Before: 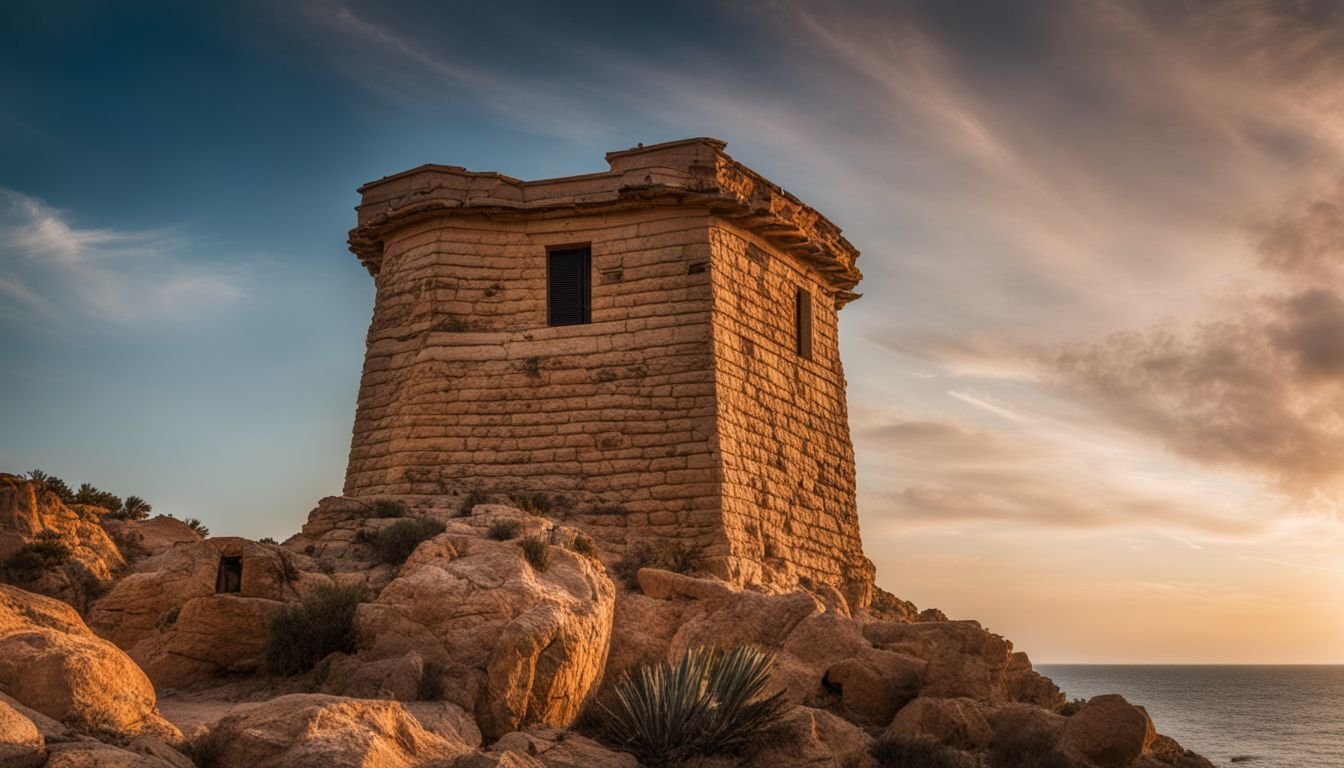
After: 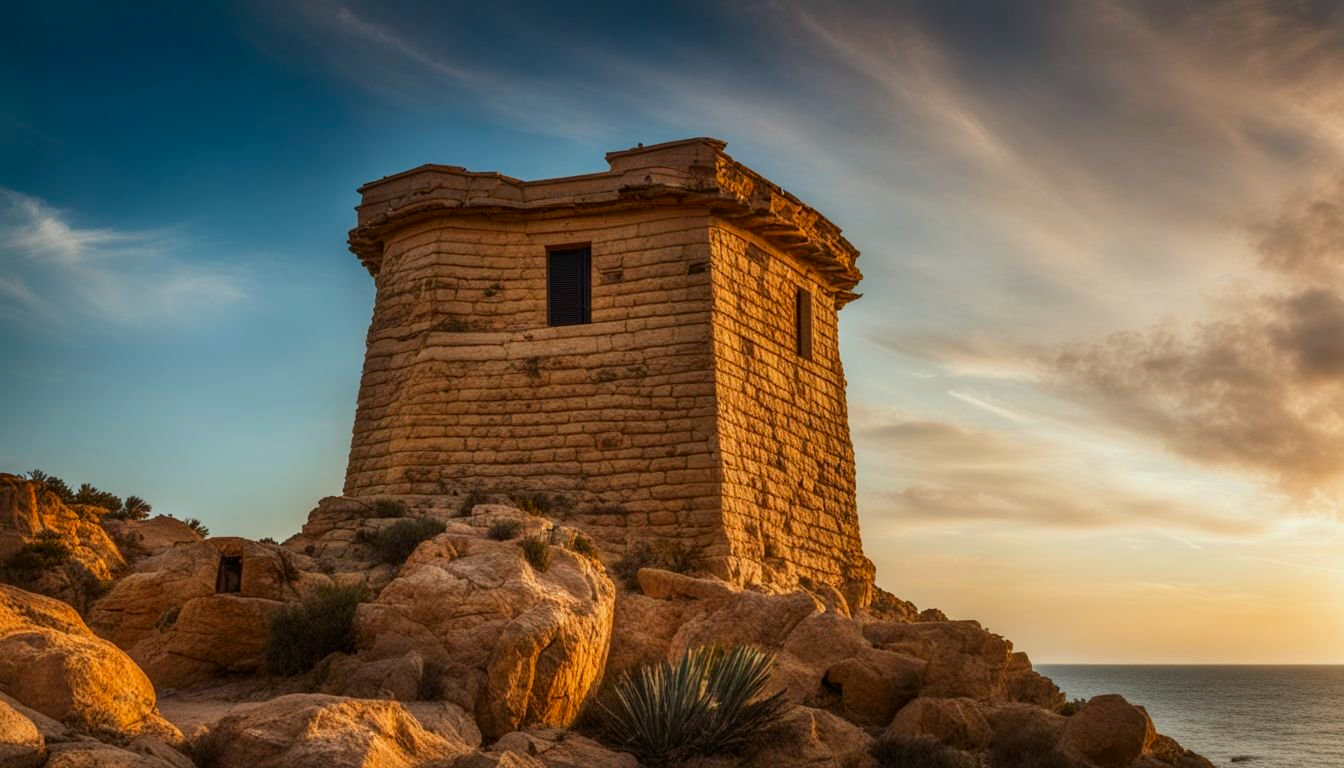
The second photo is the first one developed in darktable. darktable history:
tone equalizer: on, module defaults
white balance: red 0.98, blue 1.034
contrast brightness saturation: contrast 0.09, saturation 0.28
color correction: highlights a* -8, highlights b* 3.1
